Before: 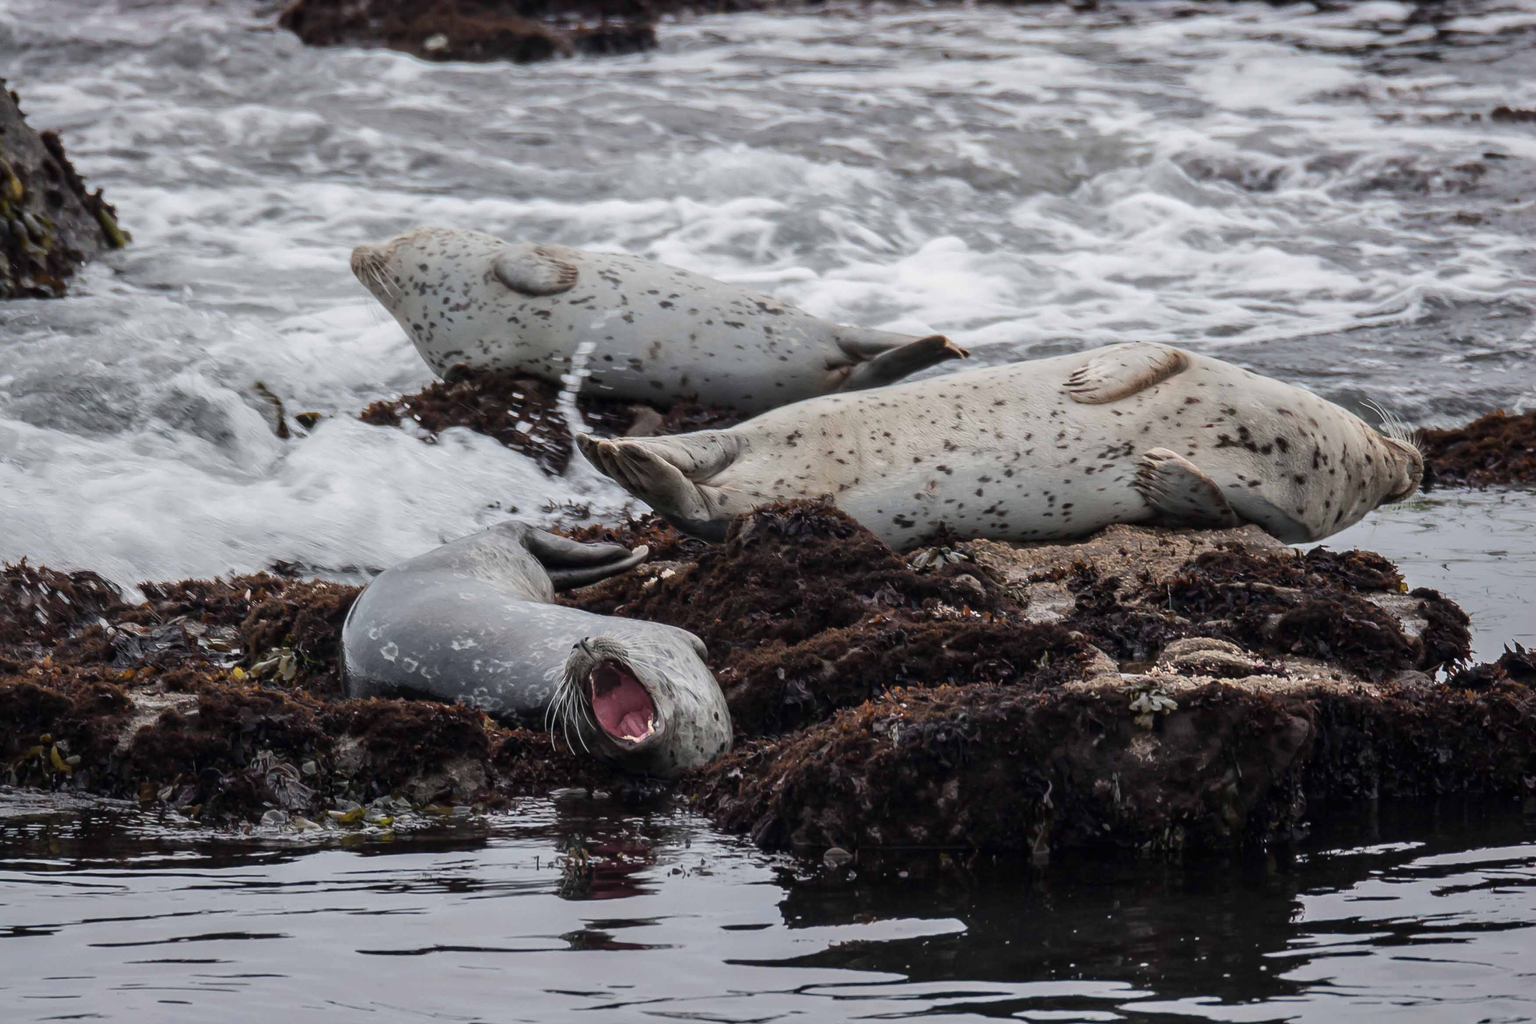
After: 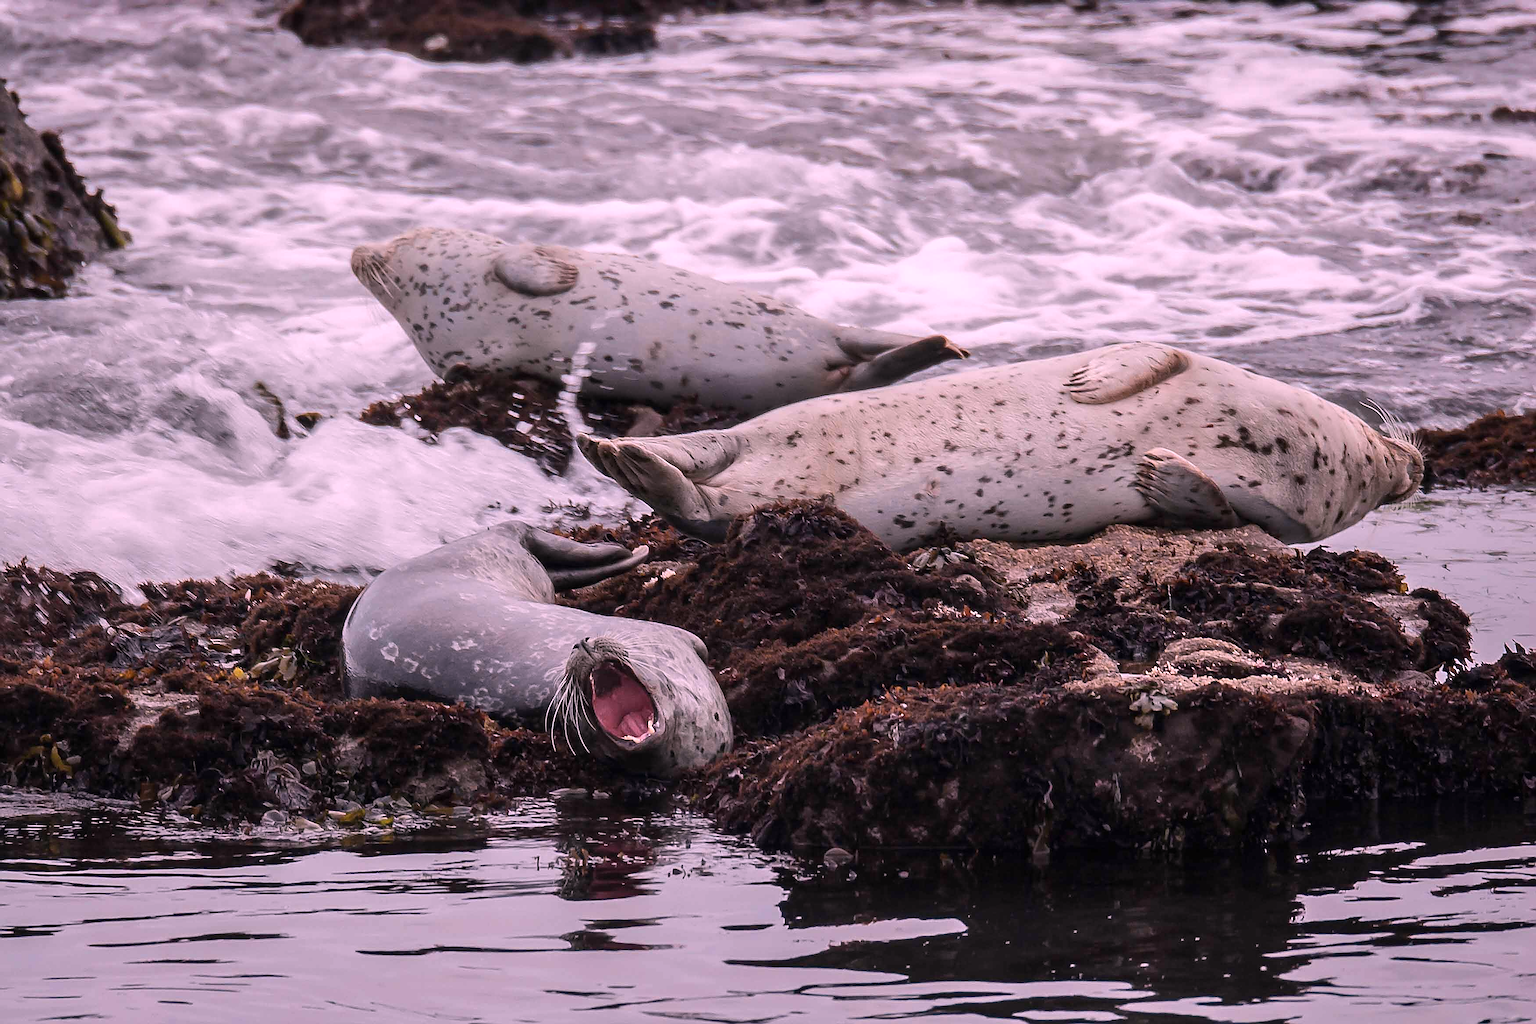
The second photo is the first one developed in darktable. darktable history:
white balance: red 1.188, blue 1.11
sharpen: radius 1.4, amount 1.25, threshold 0.7
